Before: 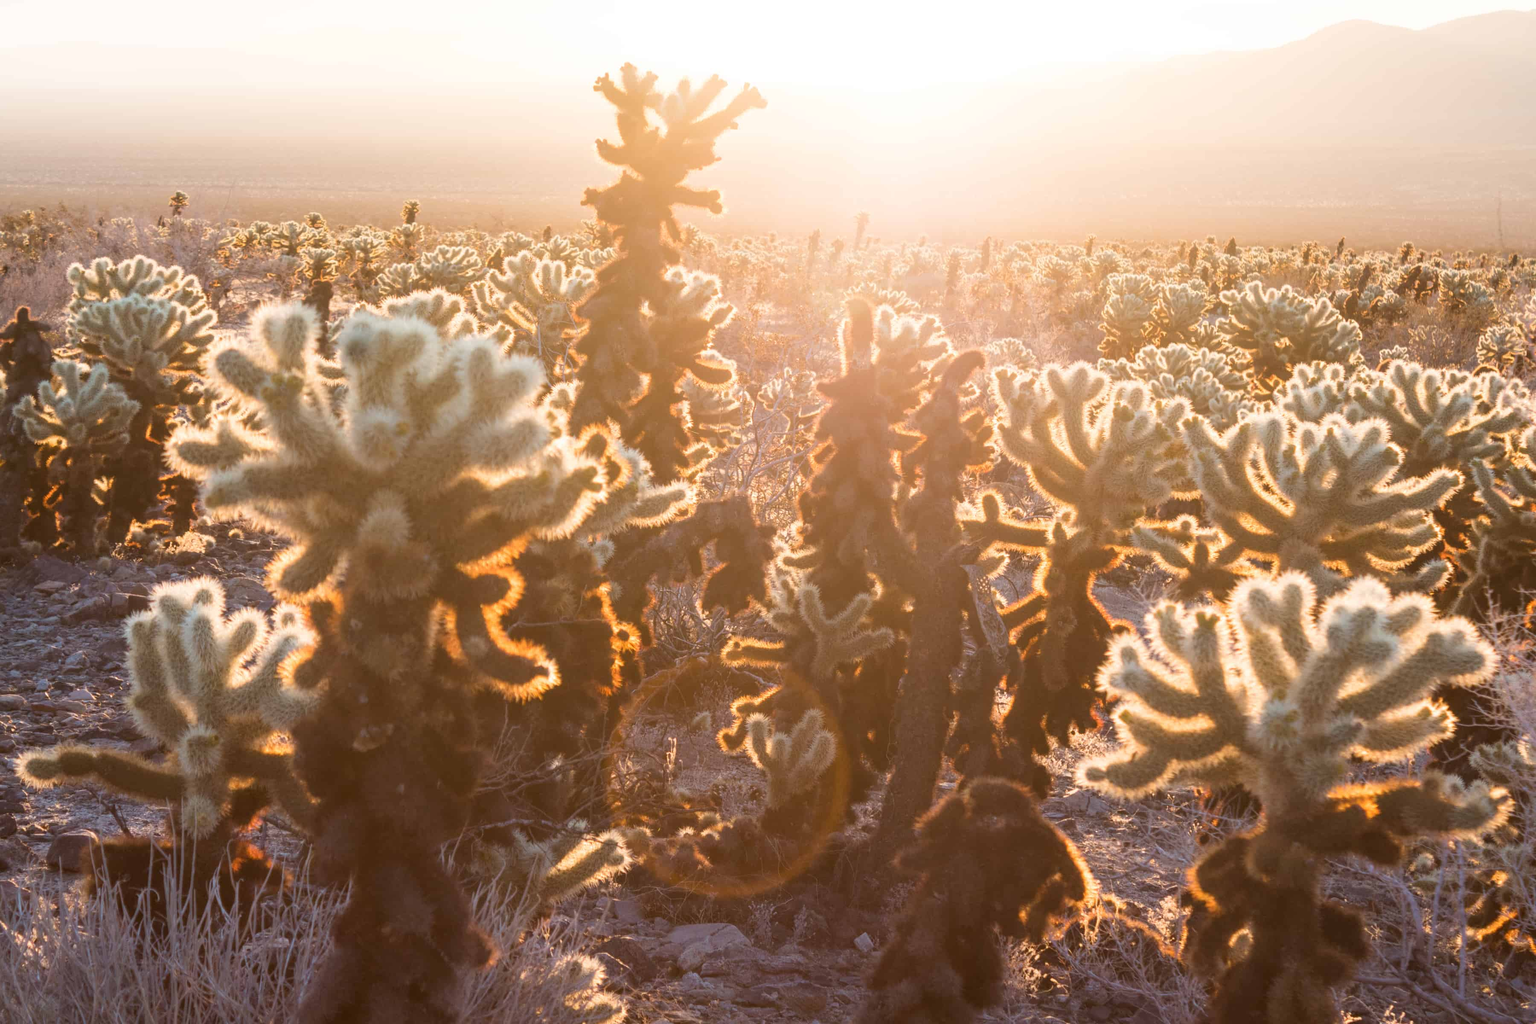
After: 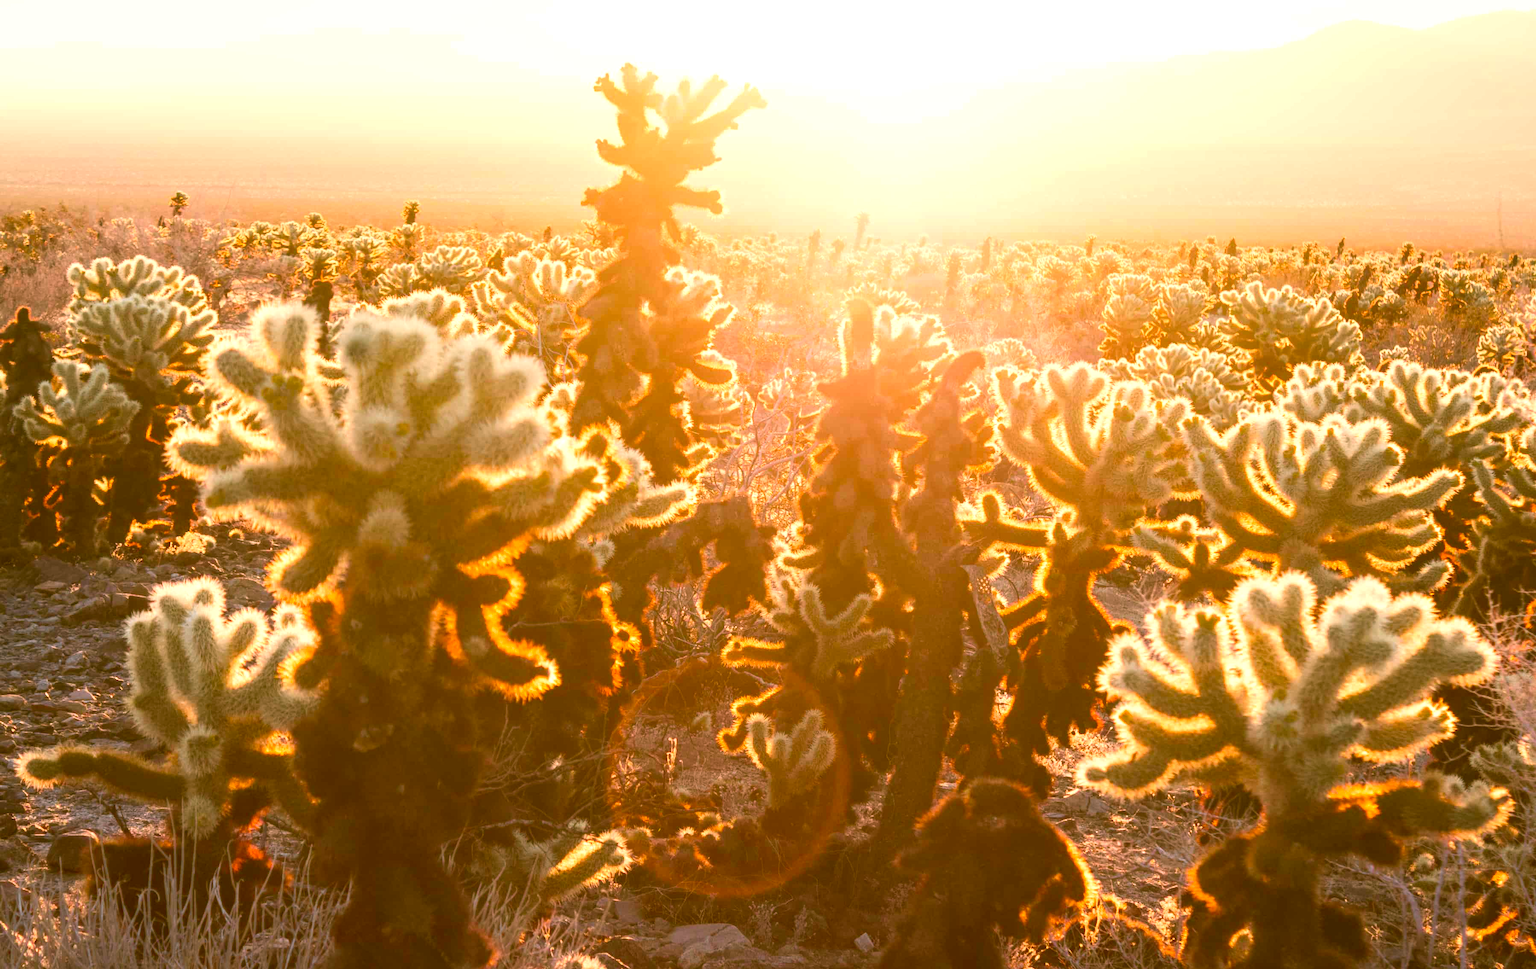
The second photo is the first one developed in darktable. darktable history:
crop and rotate: top 0.012%, bottom 5.286%
color balance rgb: shadows lift › luminance -7.365%, shadows lift › chroma 2.124%, shadows lift › hue 165.25°, perceptual saturation grading › global saturation 0.196%, perceptual brilliance grading › highlights 11.288%, global vibrance 20%
tone curve: curves: ch0 [(0, 0.024) (0.119, 0.146) (0.474, 0.485) (0.718, 0.739) (0.817, 0.839) (1, 0.998)]; ch1 [(0, 0) (0.377, 0.416) (0.439, 0.451) (0.477, 0.485) (0.501, 0.503) (0.538, 0.544) (0.58, 0.613) (0.664, 0.7) (0.783, 0.804) (1, 1)]; ch2 [(0, 0) (0.38, 0.405) (0.463, 0.456) (0.498, 0.497) (0.524, 0.535) (0.578, 0.576) (0.648, 0.665) (1, 1)], color space Lab, independent channels, preserve colors none
color correction: highlights a* 8.62, highlights b* 15.79, shadows a* -0.603, shadows b* 26.37
